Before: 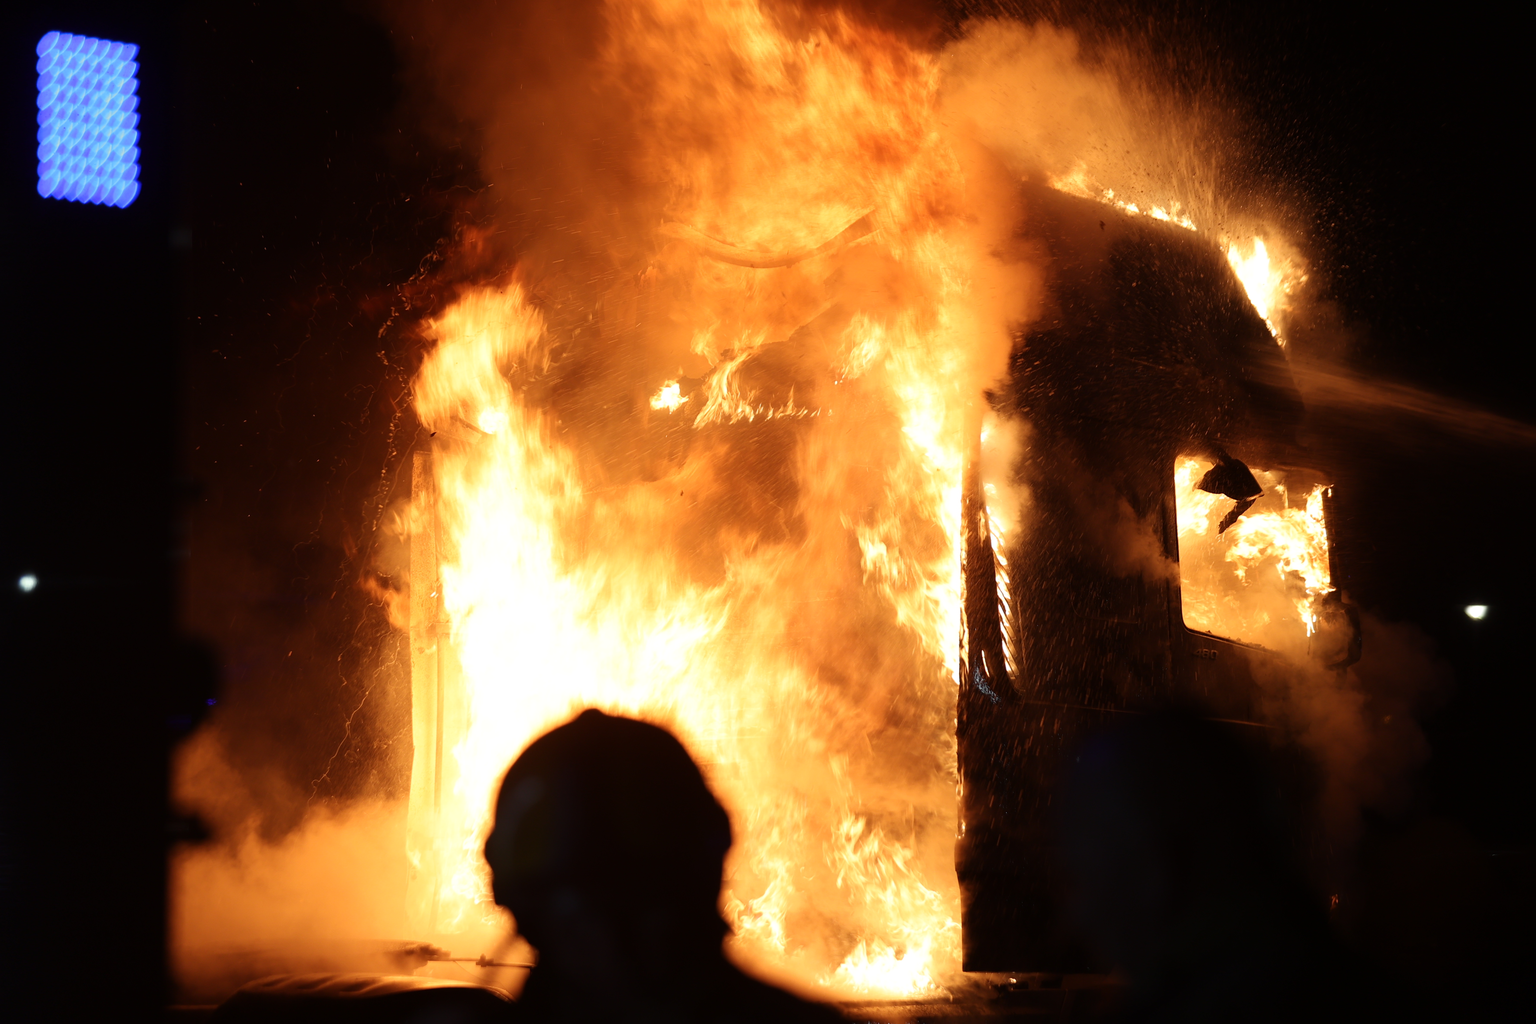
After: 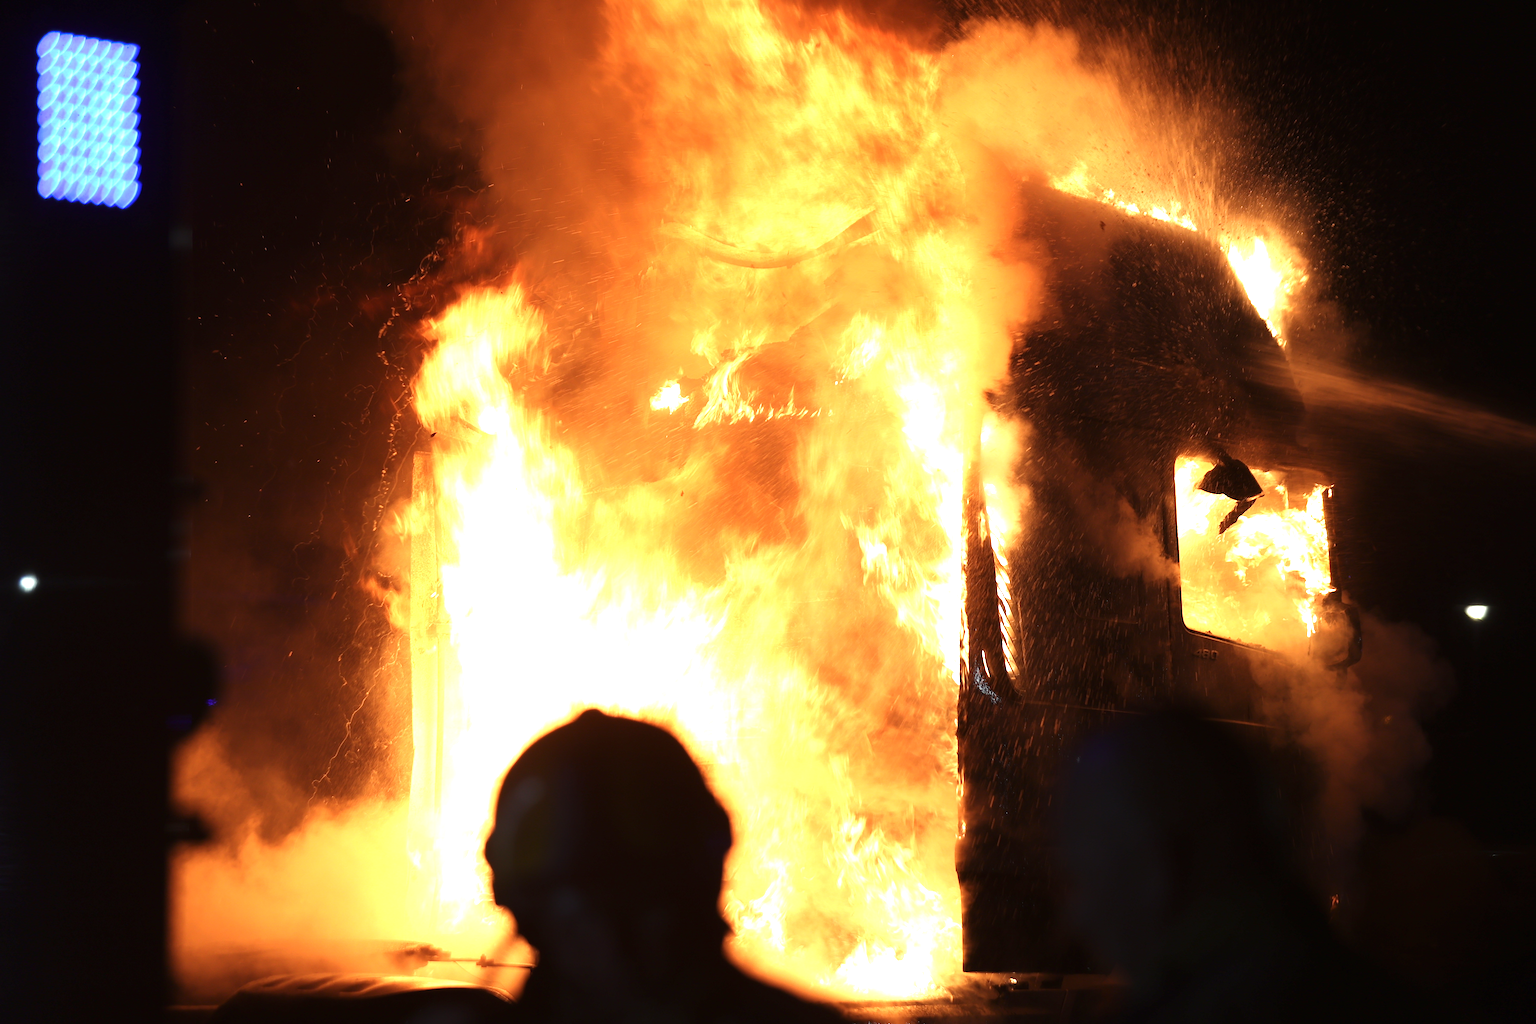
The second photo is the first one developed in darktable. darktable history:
color zones: curves: ch0 [(0.25, 0.5) (0.428, 0.473) (0.75, 0.5)]; ch1 [(0.243, 0.479) (0.398, 0.452) (0.75, 0.5)]
exposure: black level correction 0, exposure 1.001 EV, compensate highlight preservation false
